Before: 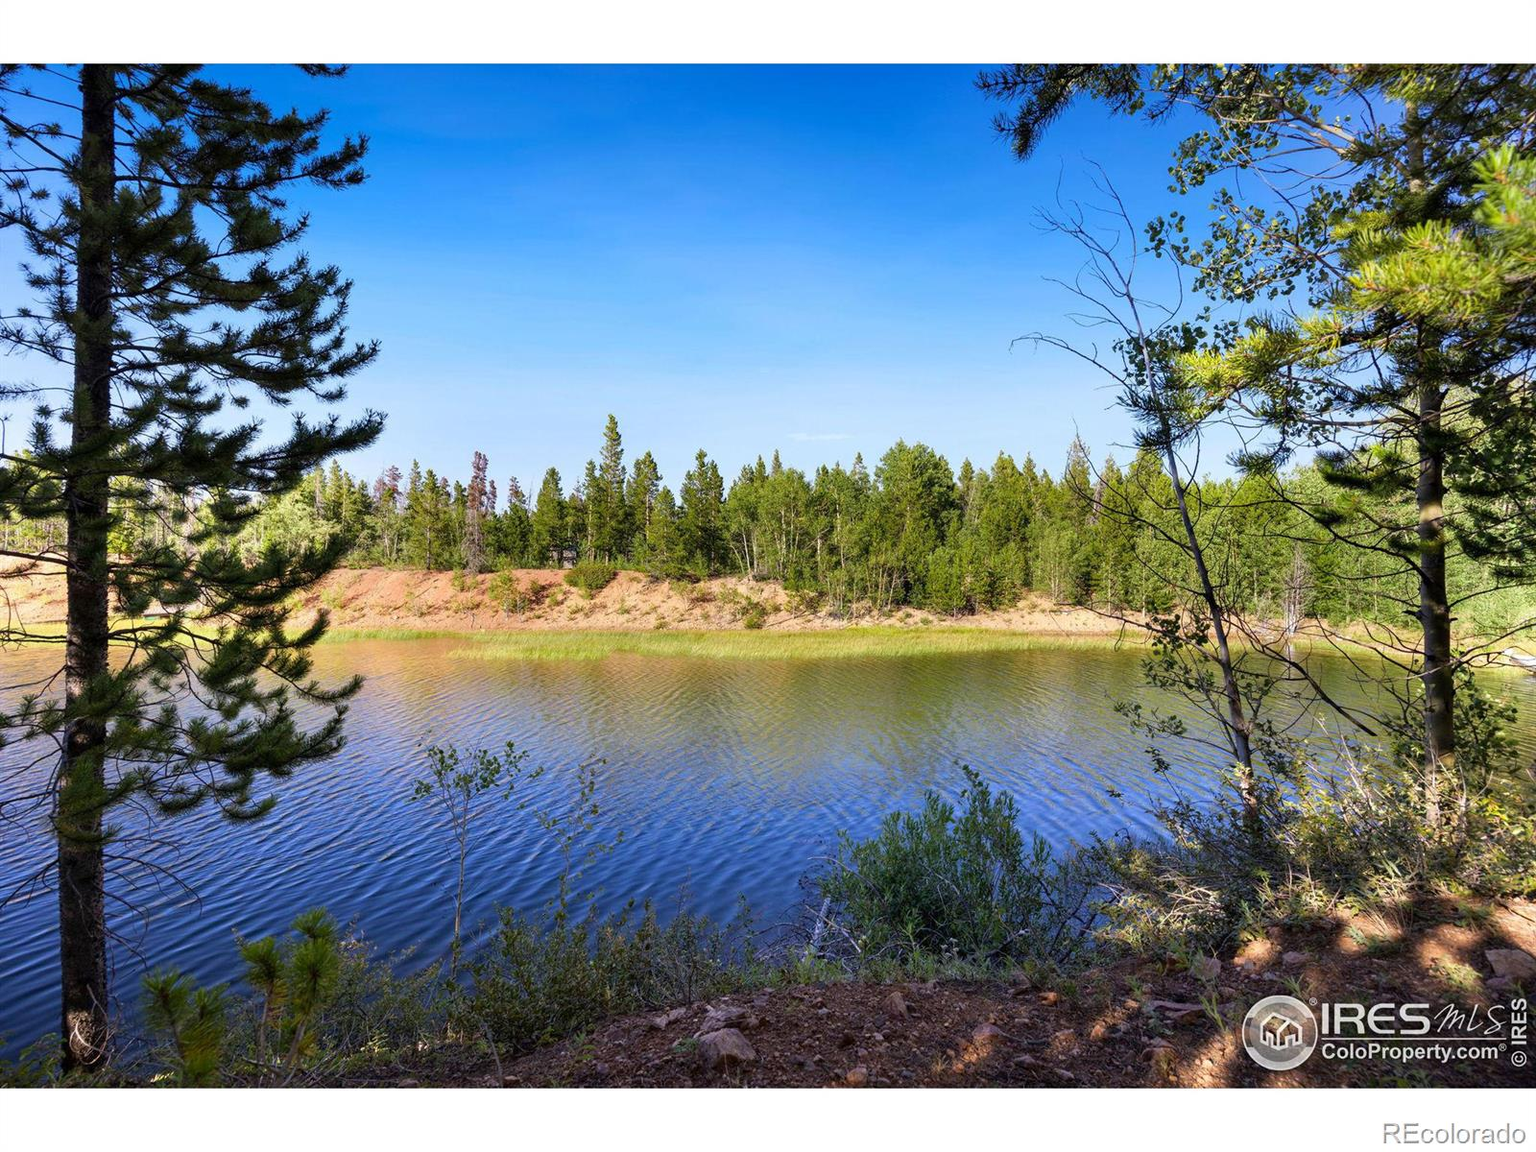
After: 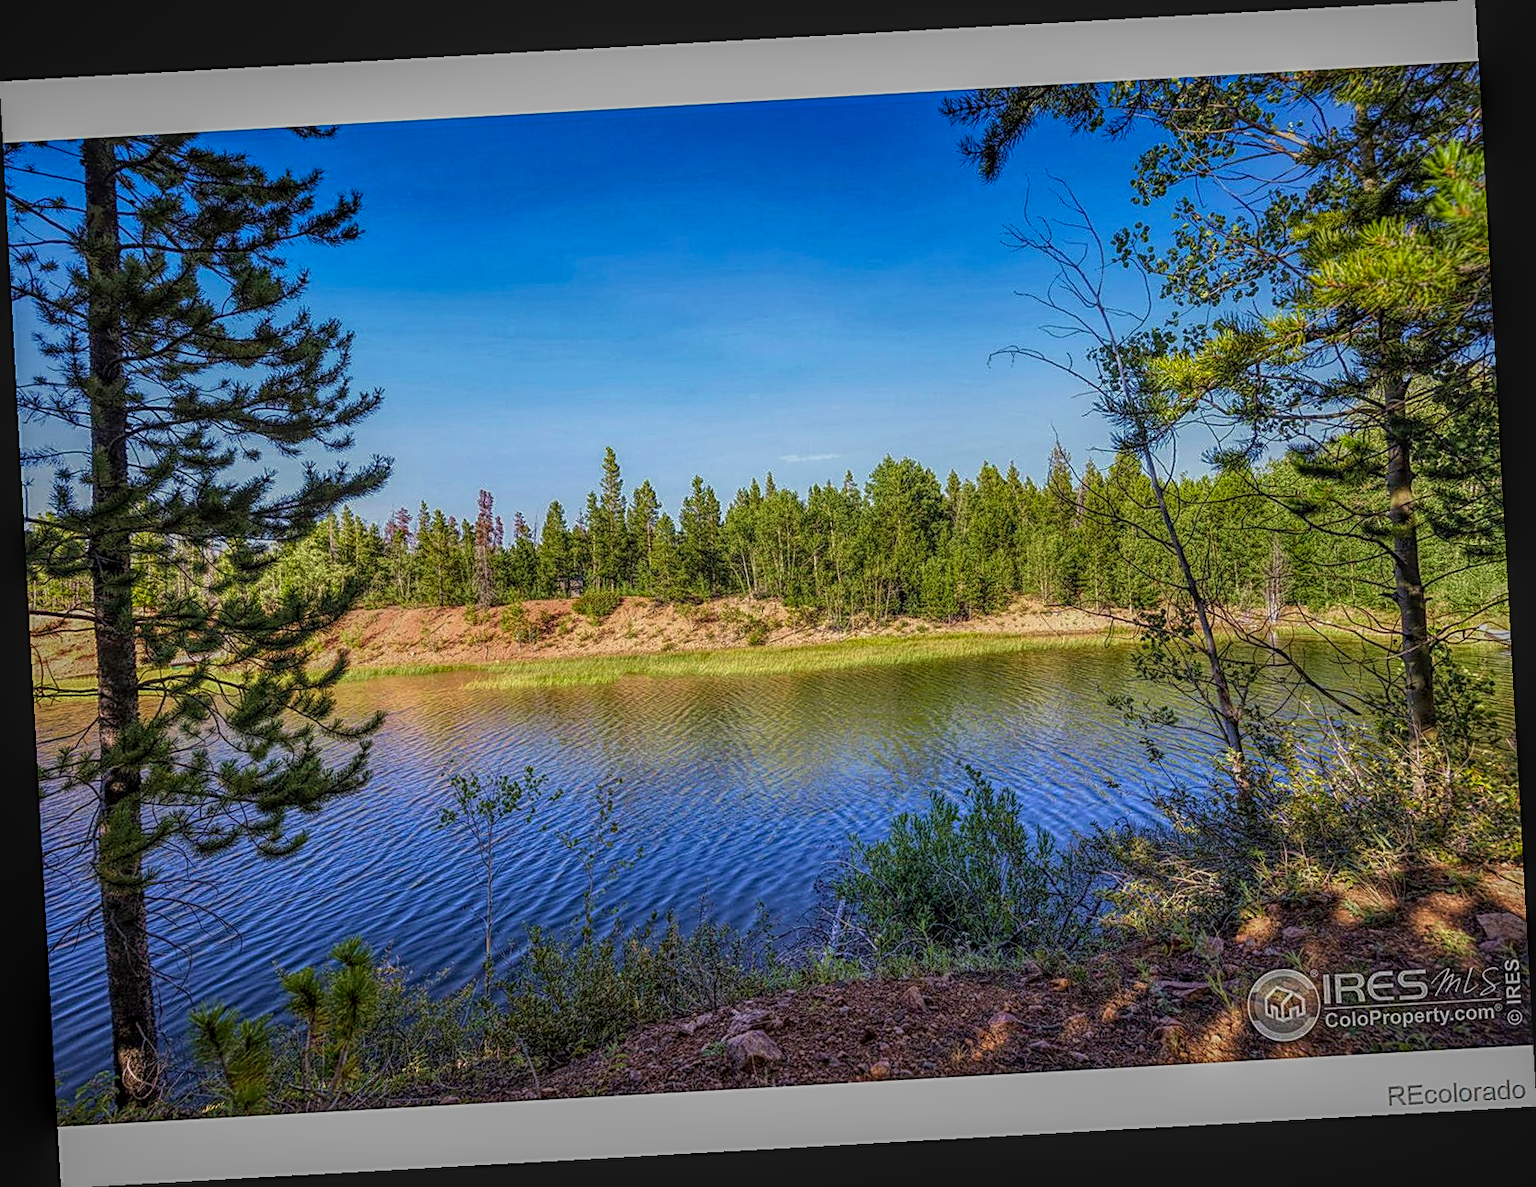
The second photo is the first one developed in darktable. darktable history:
rotate and perspective: rotation -3.18°, automatic cropping off
sharpen: amount 0.6
local contrast: highlights 20%, shadows 30%, detail 200%, midtone range 0.2
velvia: on, module defaults
